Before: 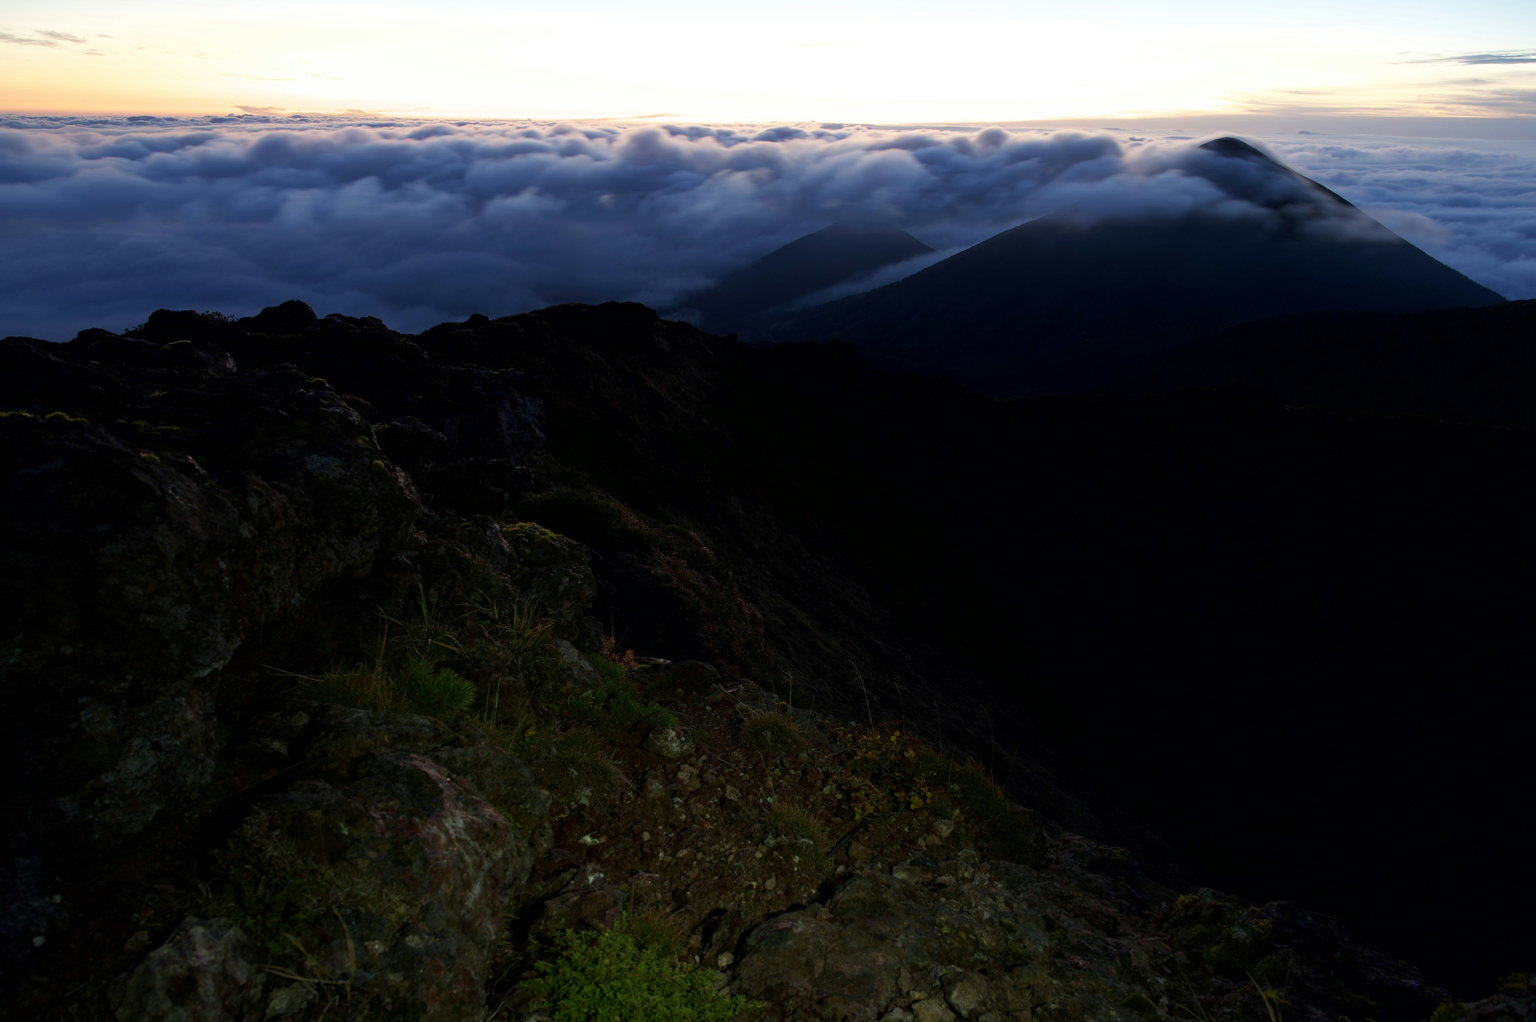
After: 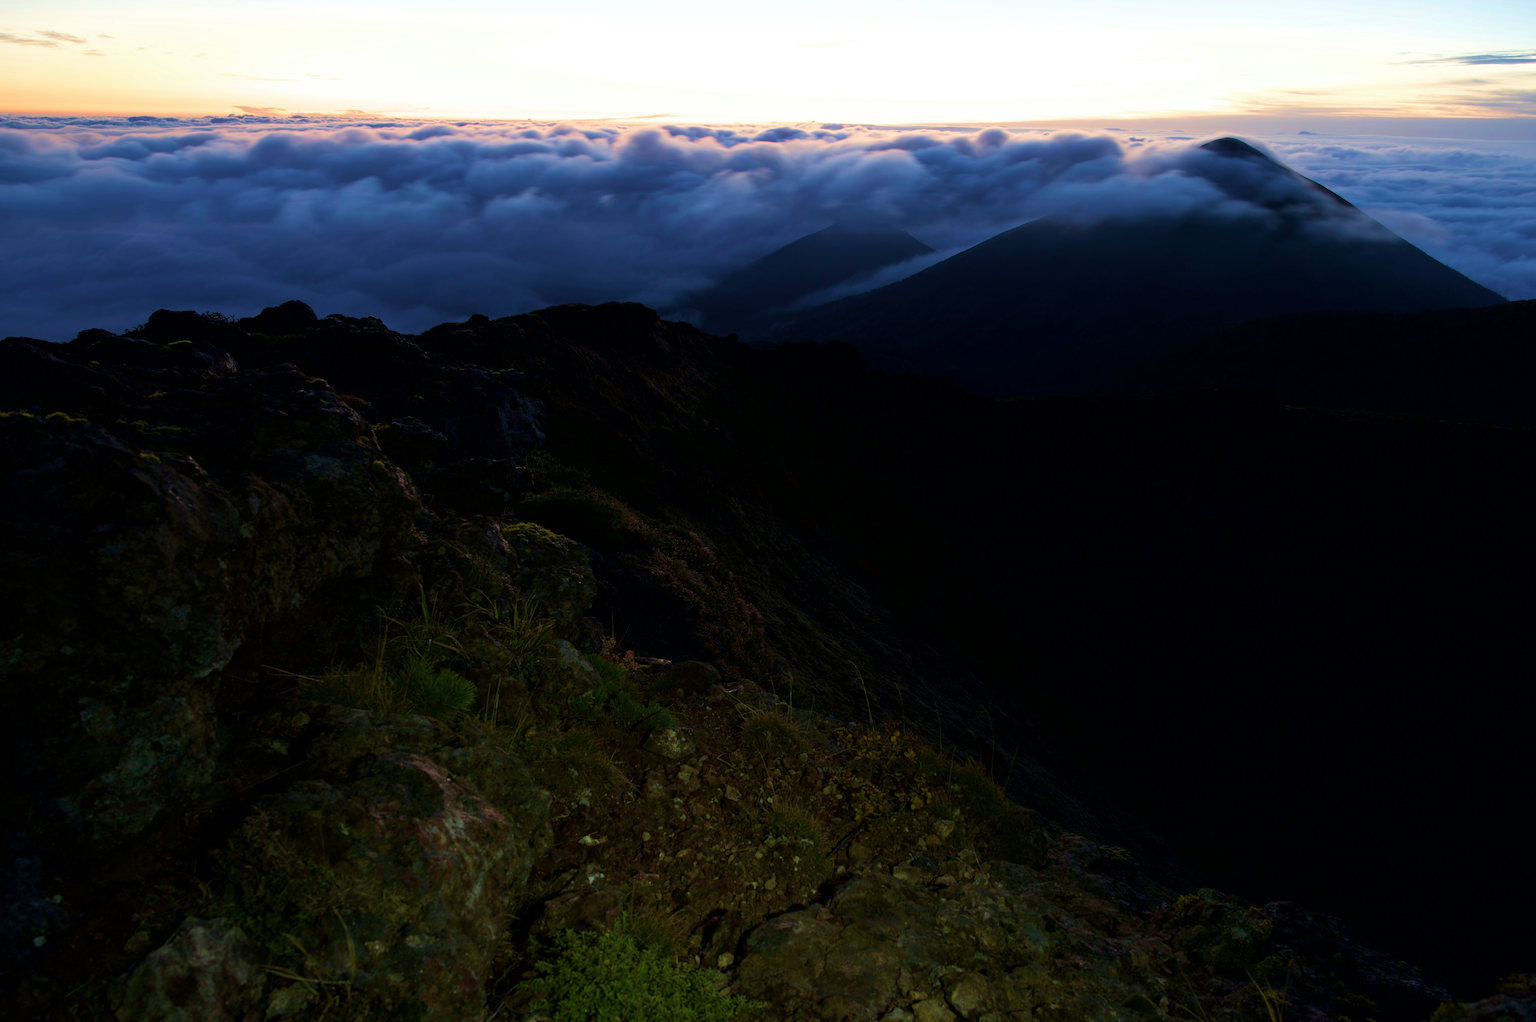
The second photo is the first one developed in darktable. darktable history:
velvia: strength 74.75%
